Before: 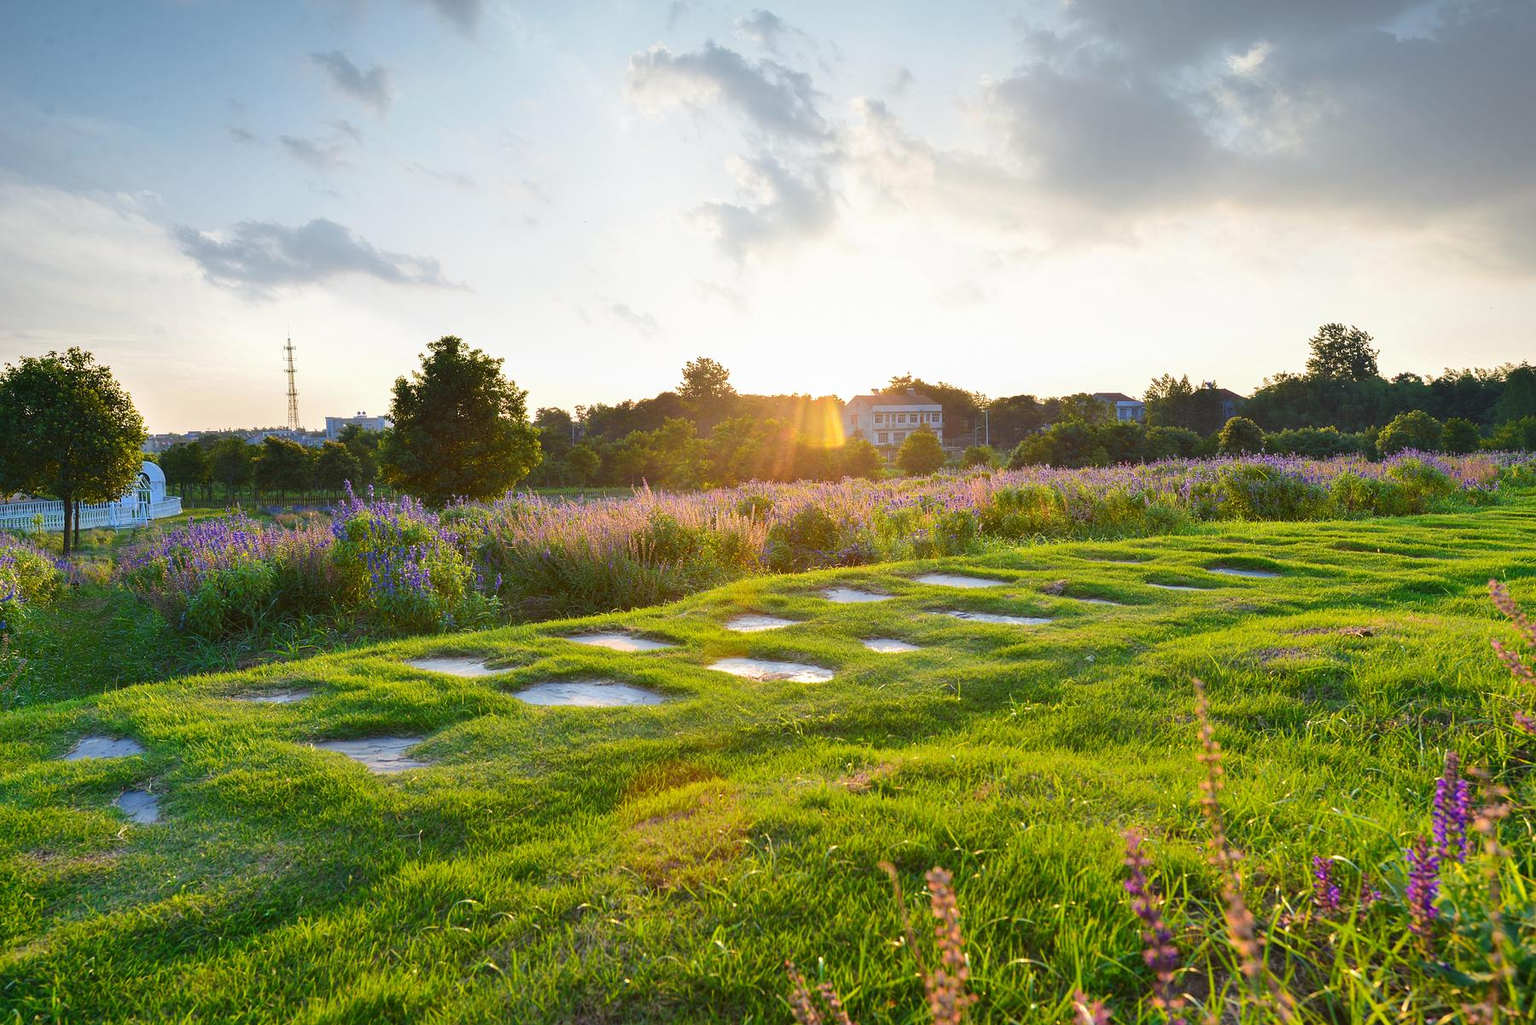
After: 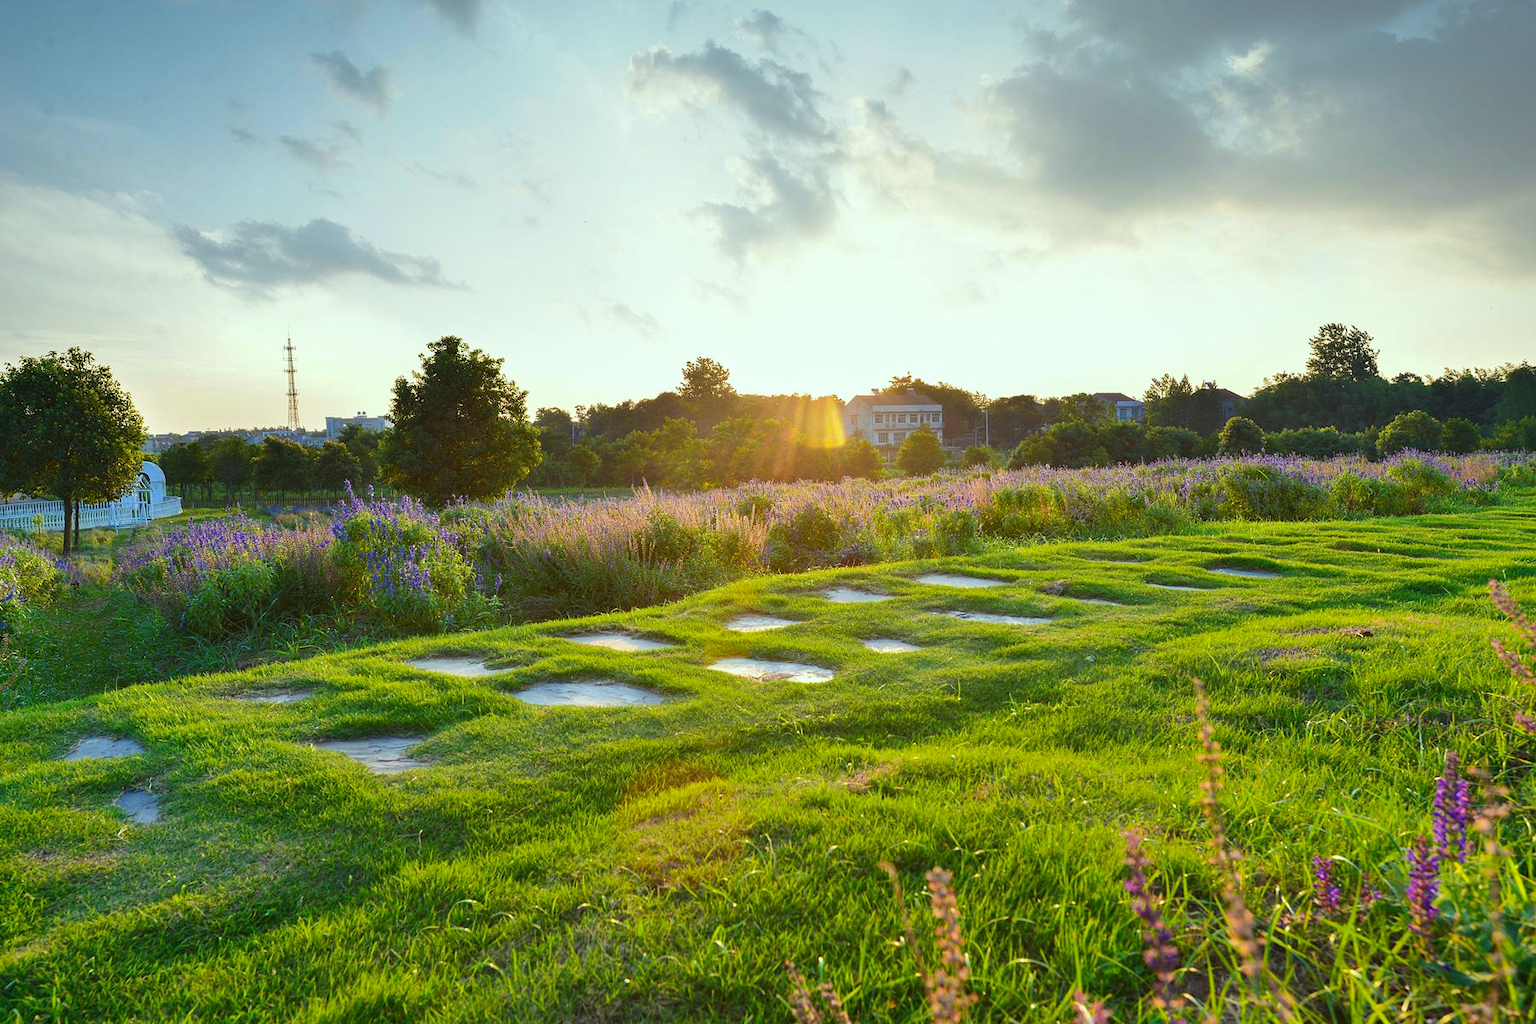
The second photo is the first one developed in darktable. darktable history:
color correction: highlights a* -8.03, highlights b* 3.1
shadows and highlights: shadows 37.45, highlights -26.71, soften with gaussian
